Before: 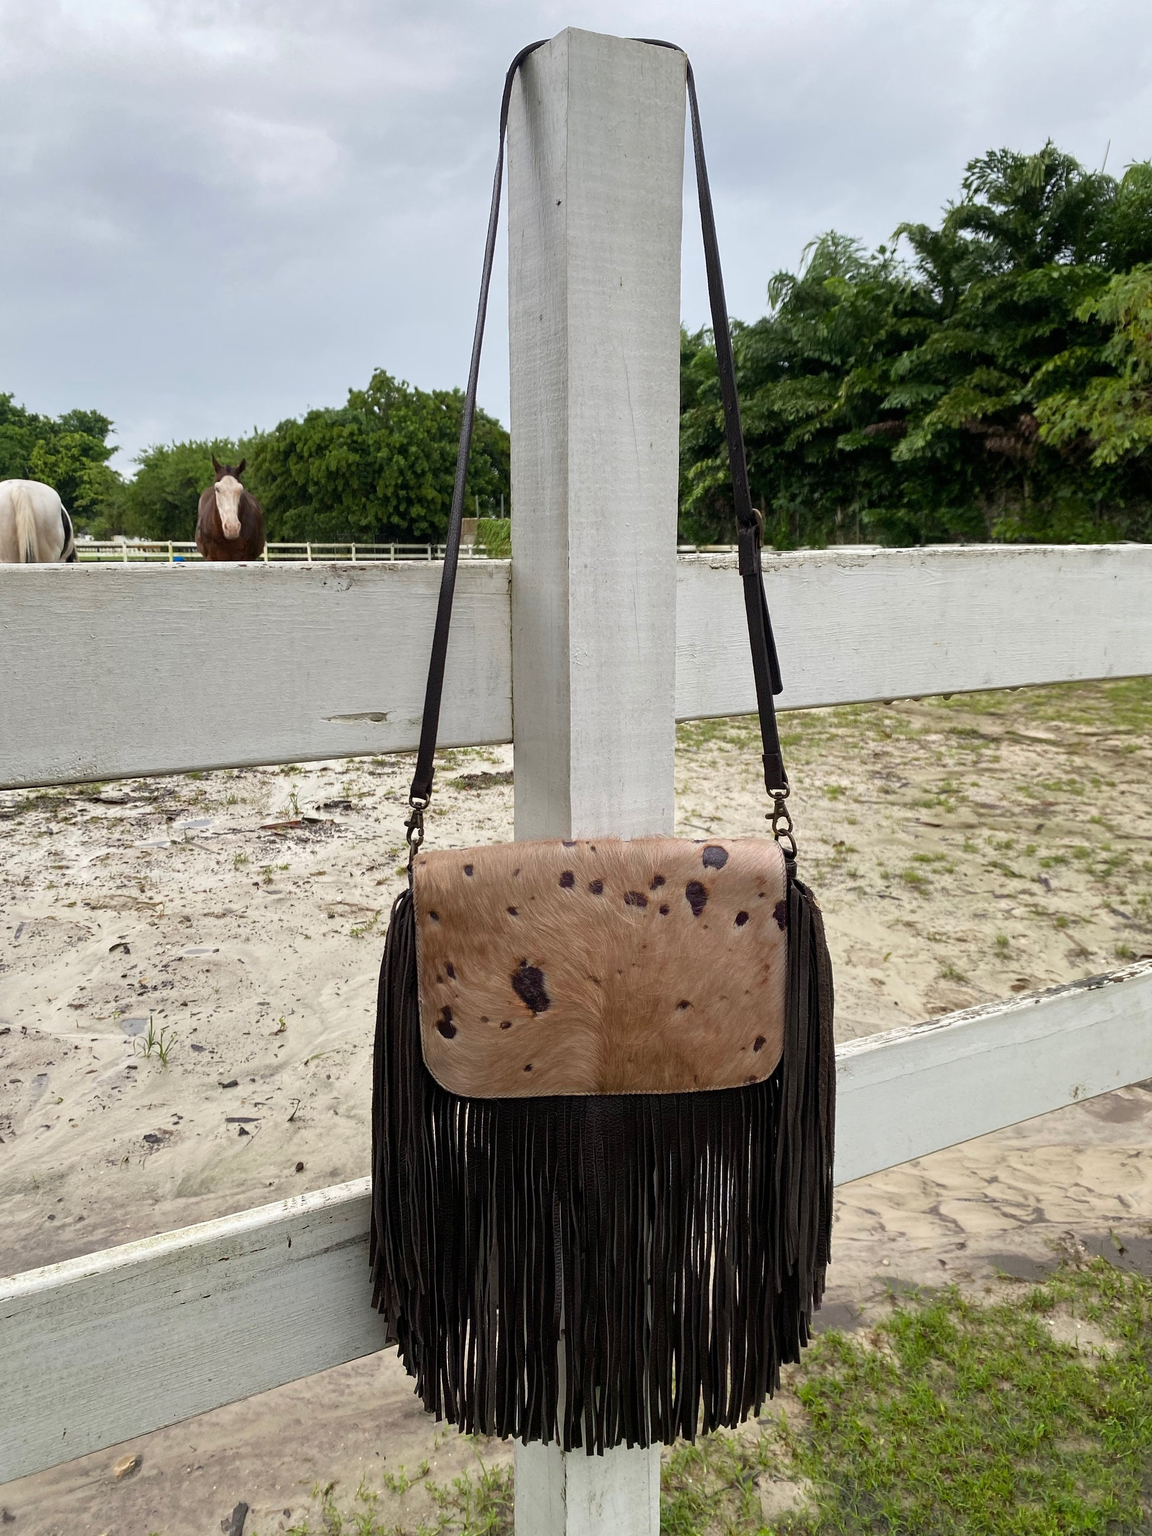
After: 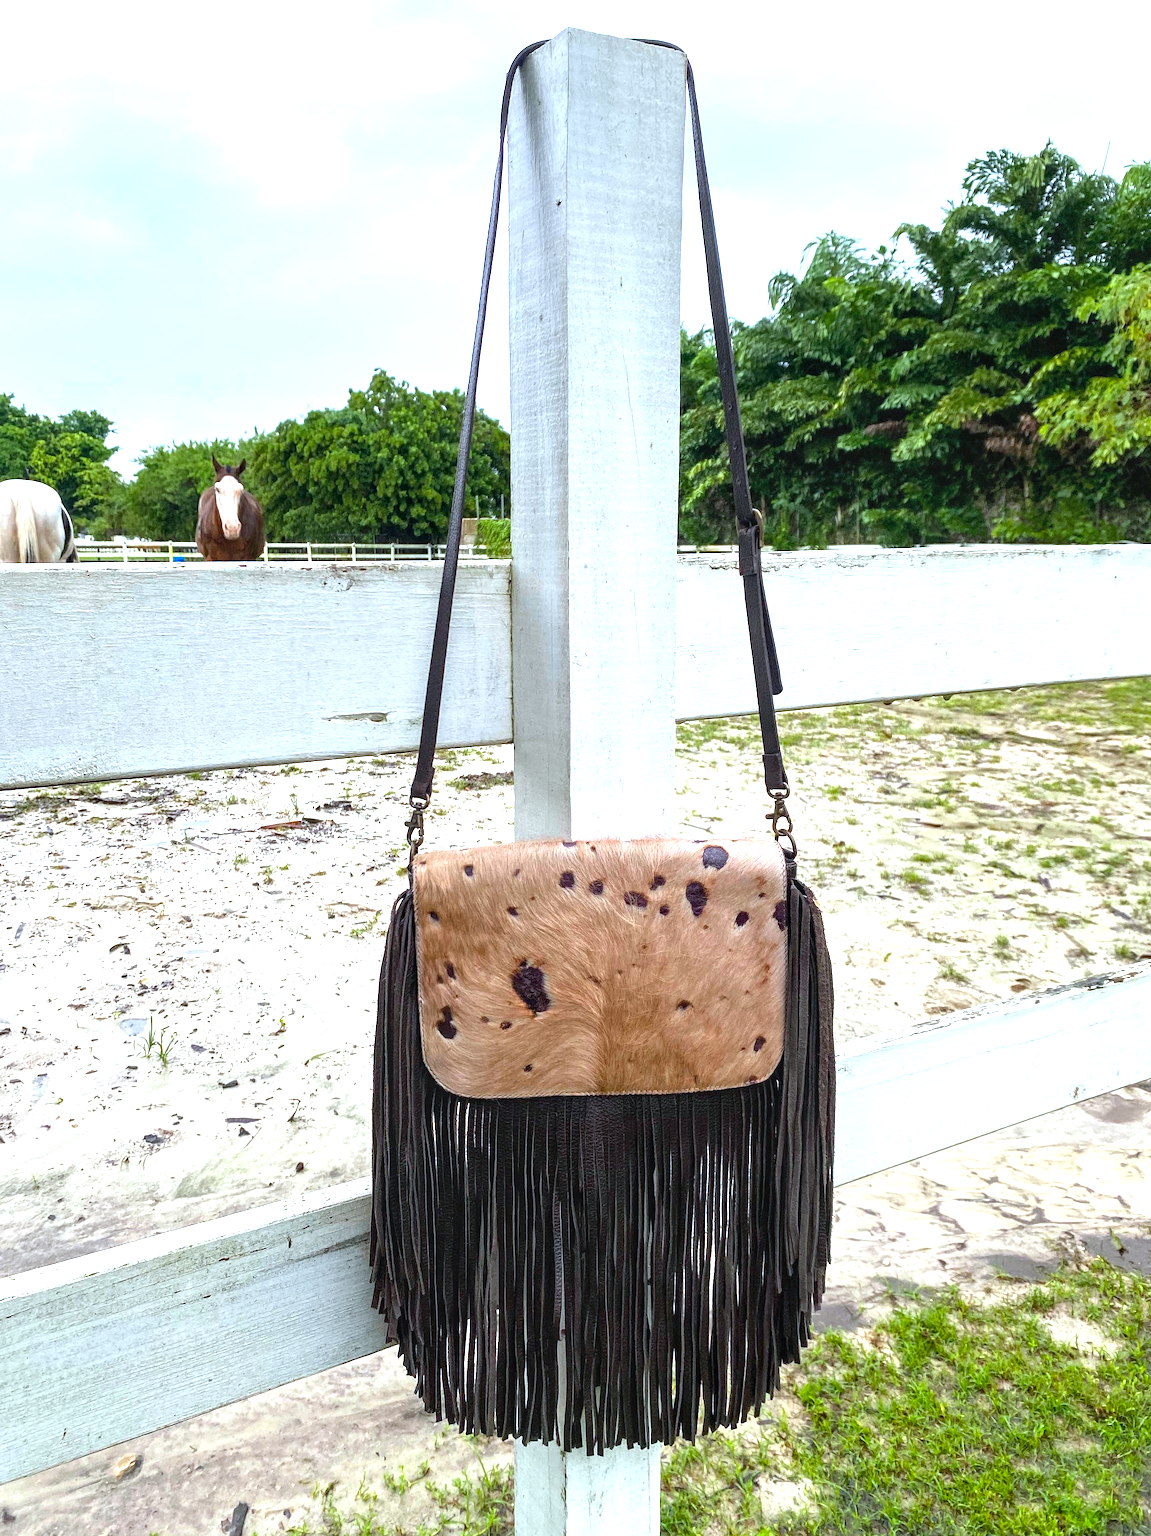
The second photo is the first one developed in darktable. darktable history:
local contrast: detail 130%
color calibration: illuminant custom, x 0.368, y 0.373, temperature 4330.32 K
color balance rgb: perceptual saturation grading › global saturation 20%, global vibrance 20%
exposure: black level correction 0, exposure 1.1 EV, compensate exposure bias true, compensate highlight preservation false
